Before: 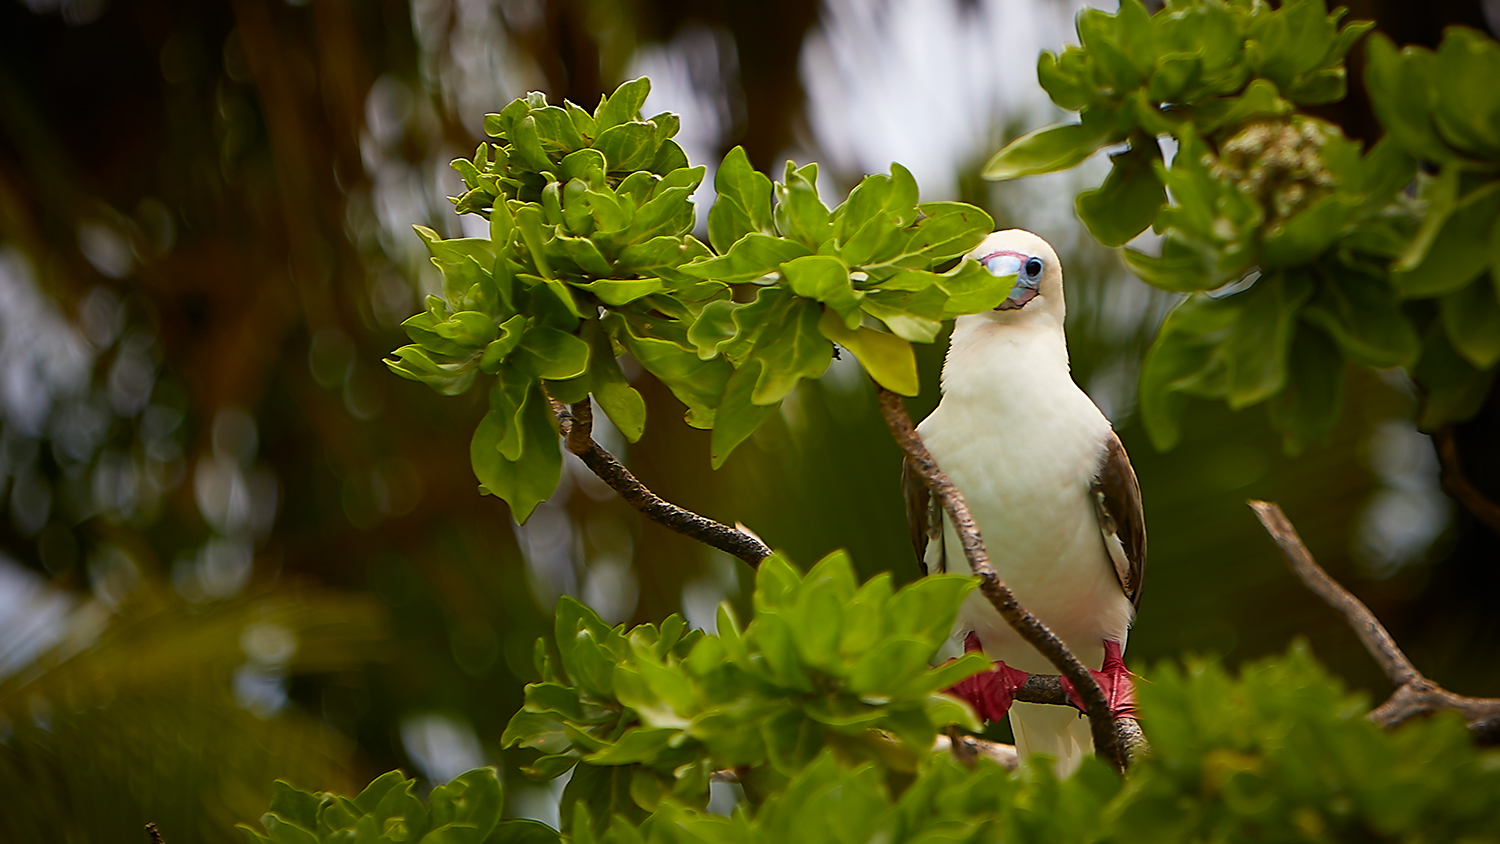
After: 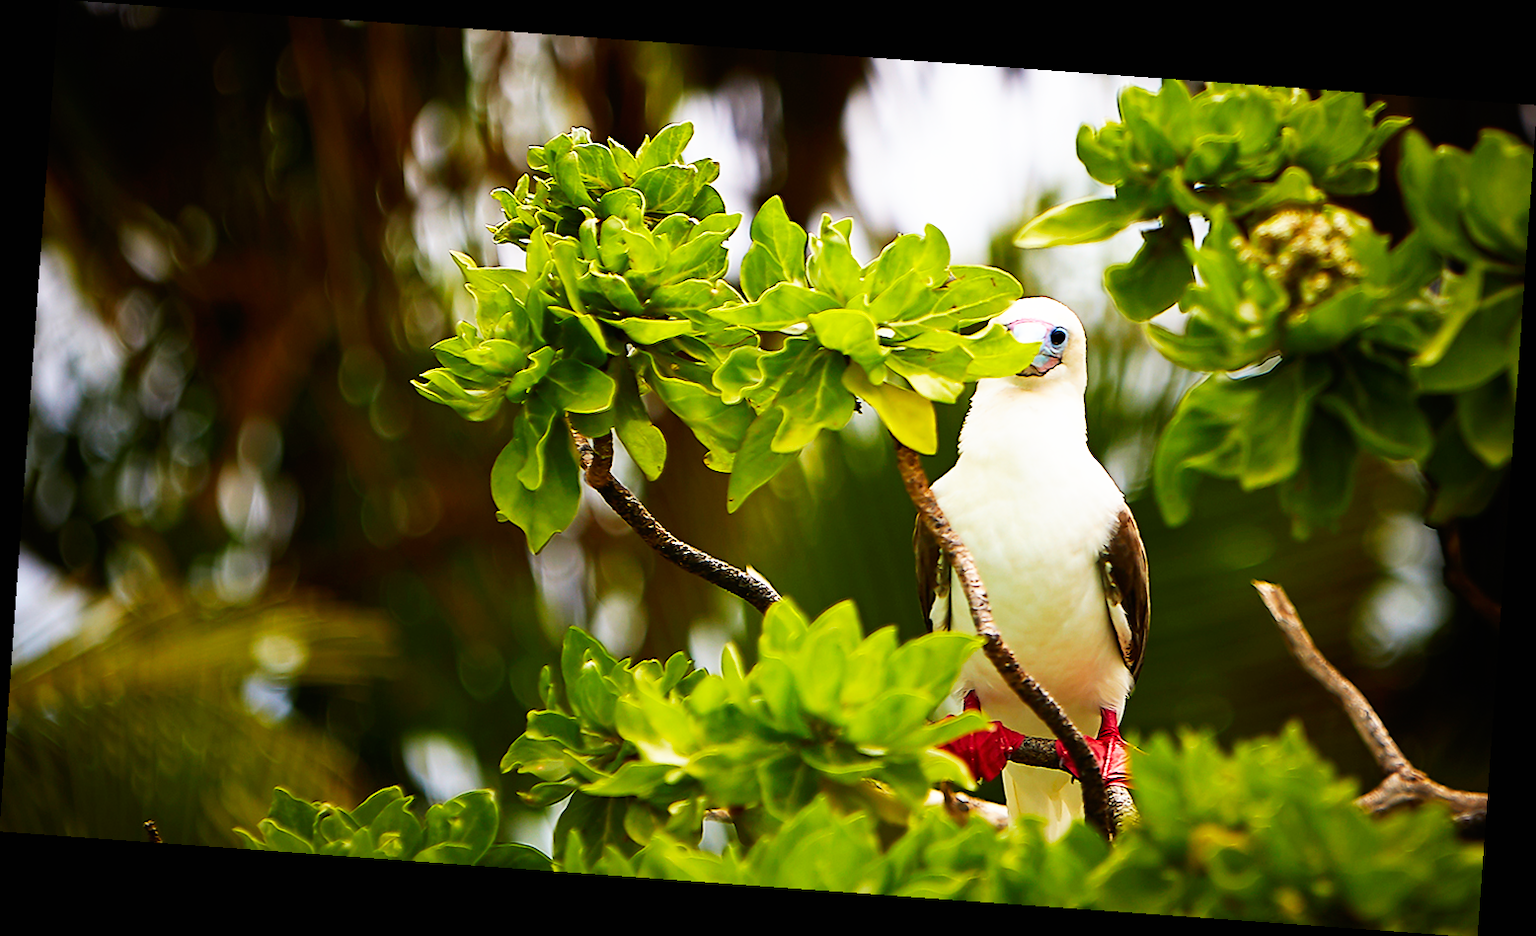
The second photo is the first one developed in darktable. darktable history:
haze removal: strength 0.02, distance 0.25, compatibility mode true, adaptive false
rotate and perspective: rotation 4.1°, automatic cropping off
base curve: curves: ch0 [(0, 0) (0.007, 0.004) (0.027, 0.03) (0.046, 0.07) (0.207, 0.54) (0.442, 0.872) (0.673, 0.972) (1, 1)], preserve colors none
